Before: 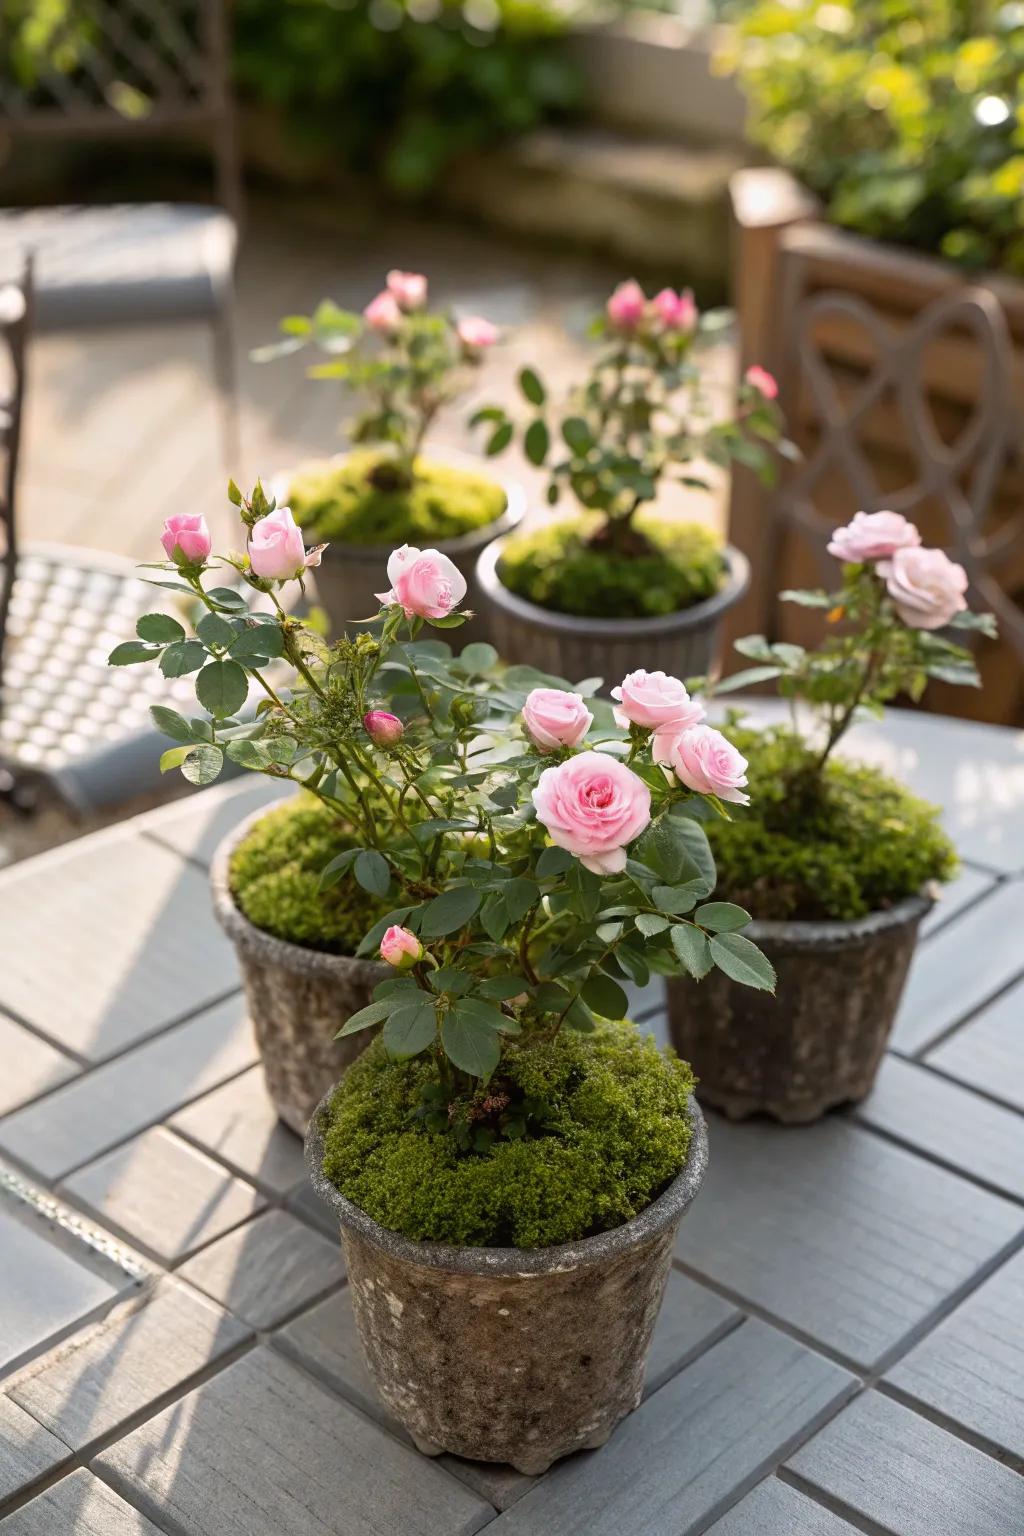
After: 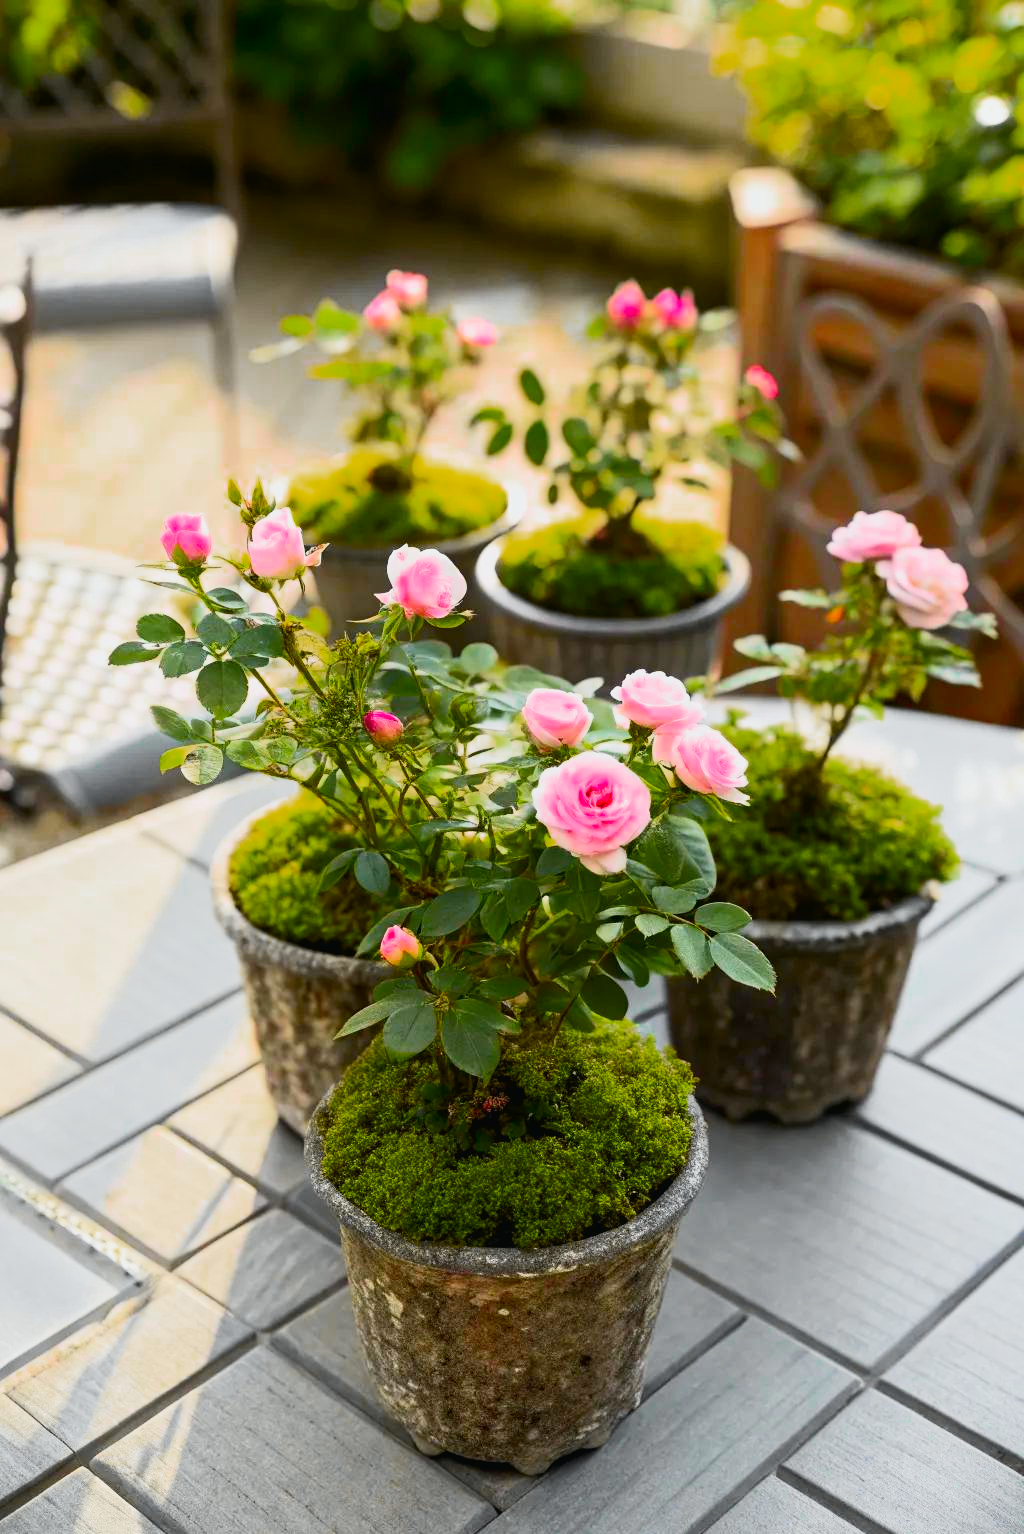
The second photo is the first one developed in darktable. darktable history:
color zones: curves: ch0 [(0, 0.425) (0.143, 0.422) (0.286, 0.42) (0.429, 0.419) (0.571, 0.419) (0.714, 0.42) (0.857, 0.422) (1, 0.425)]; ch1 [(0, 0.666) (0.143, 0.669) (0.286, 0.671) (0.429, 0.67) (0.571, 0.67) (0.714, 0.67) (0.857, 0.67) (1, 0.666)]
tone curve: curves: ch0 [(0, 0.015) (0.037, 0.022) (0.131, 0.116) (0.316, 0.345) (0.49, 0.615) (0.677, 0.82) (0.813, 0.891) (1, 0.955)]; ch1 [(0, 0) (0.366, 0.367) (0.475, 0.462) (0.494, 0.496) (0.504, 0.497) (0.554, 0.571) (0.618, 0.668) (1, 1)]; ch2 [(0, 0) (0.333, 0.346) (0.375, 0.375) (0.435, 0.424) (0.476, 0.492) (0.502, 0.499) (0.525, 0.522) (0.558, 0.575) (0.614, 0.656) (1, 1)], color space Lab, independent channels, preserve colors none
crop: bottom 0.071%
